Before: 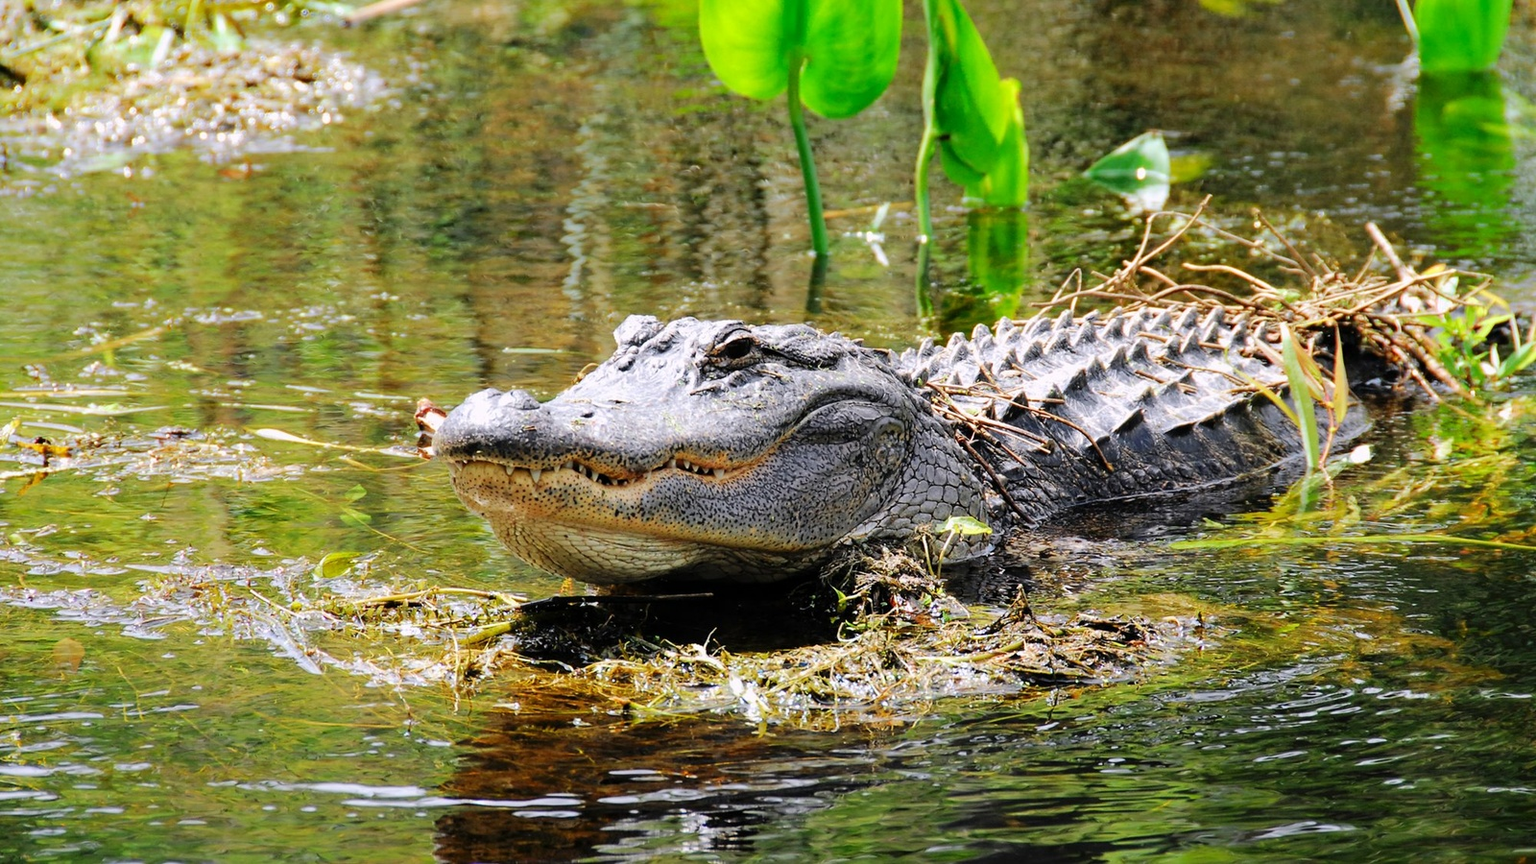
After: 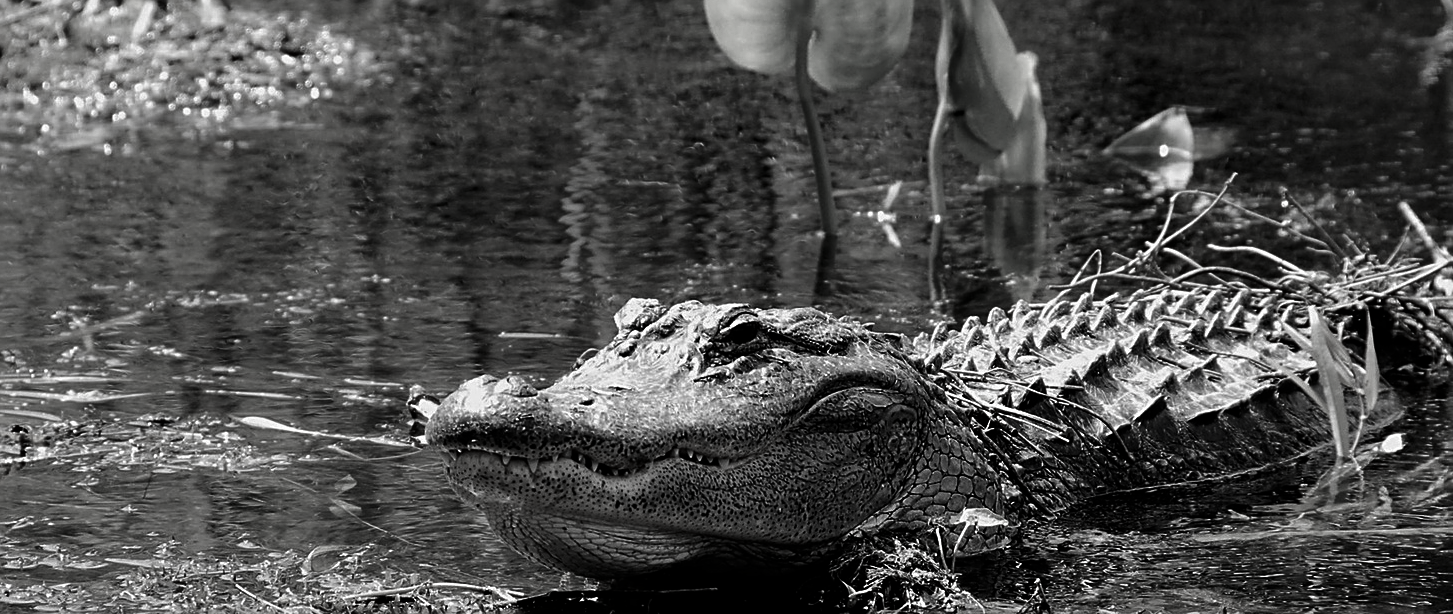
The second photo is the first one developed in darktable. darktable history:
contrast brightness saturation: contrast -0.036, brightness -0.572, saturation -0.983
sharpen: on, module defaults
crop: left 1.581%, top 3.37%, right 7.549%, bottom 28.406%
